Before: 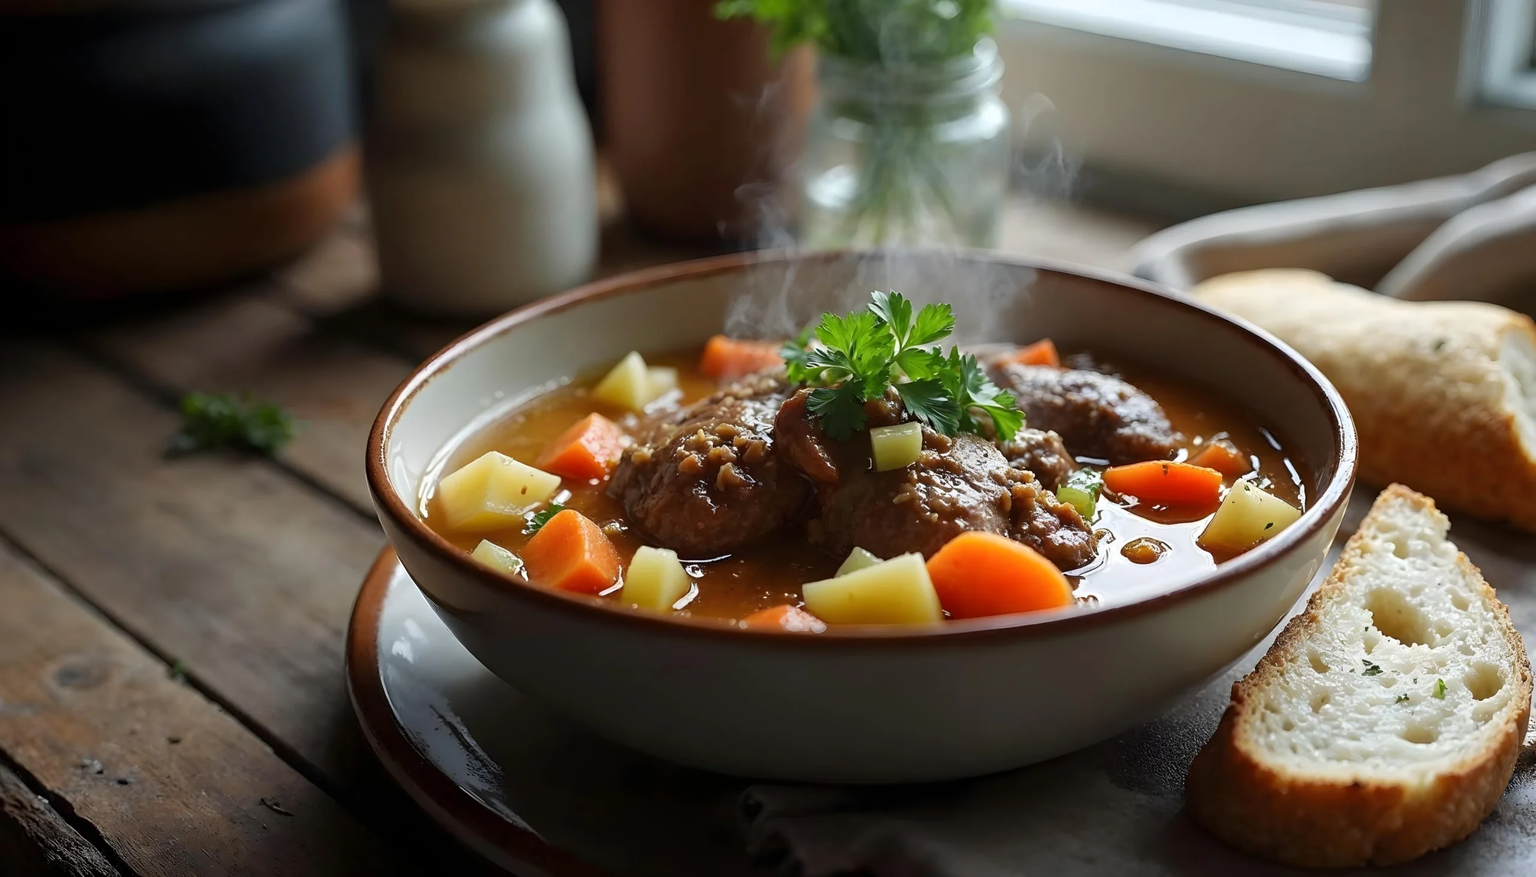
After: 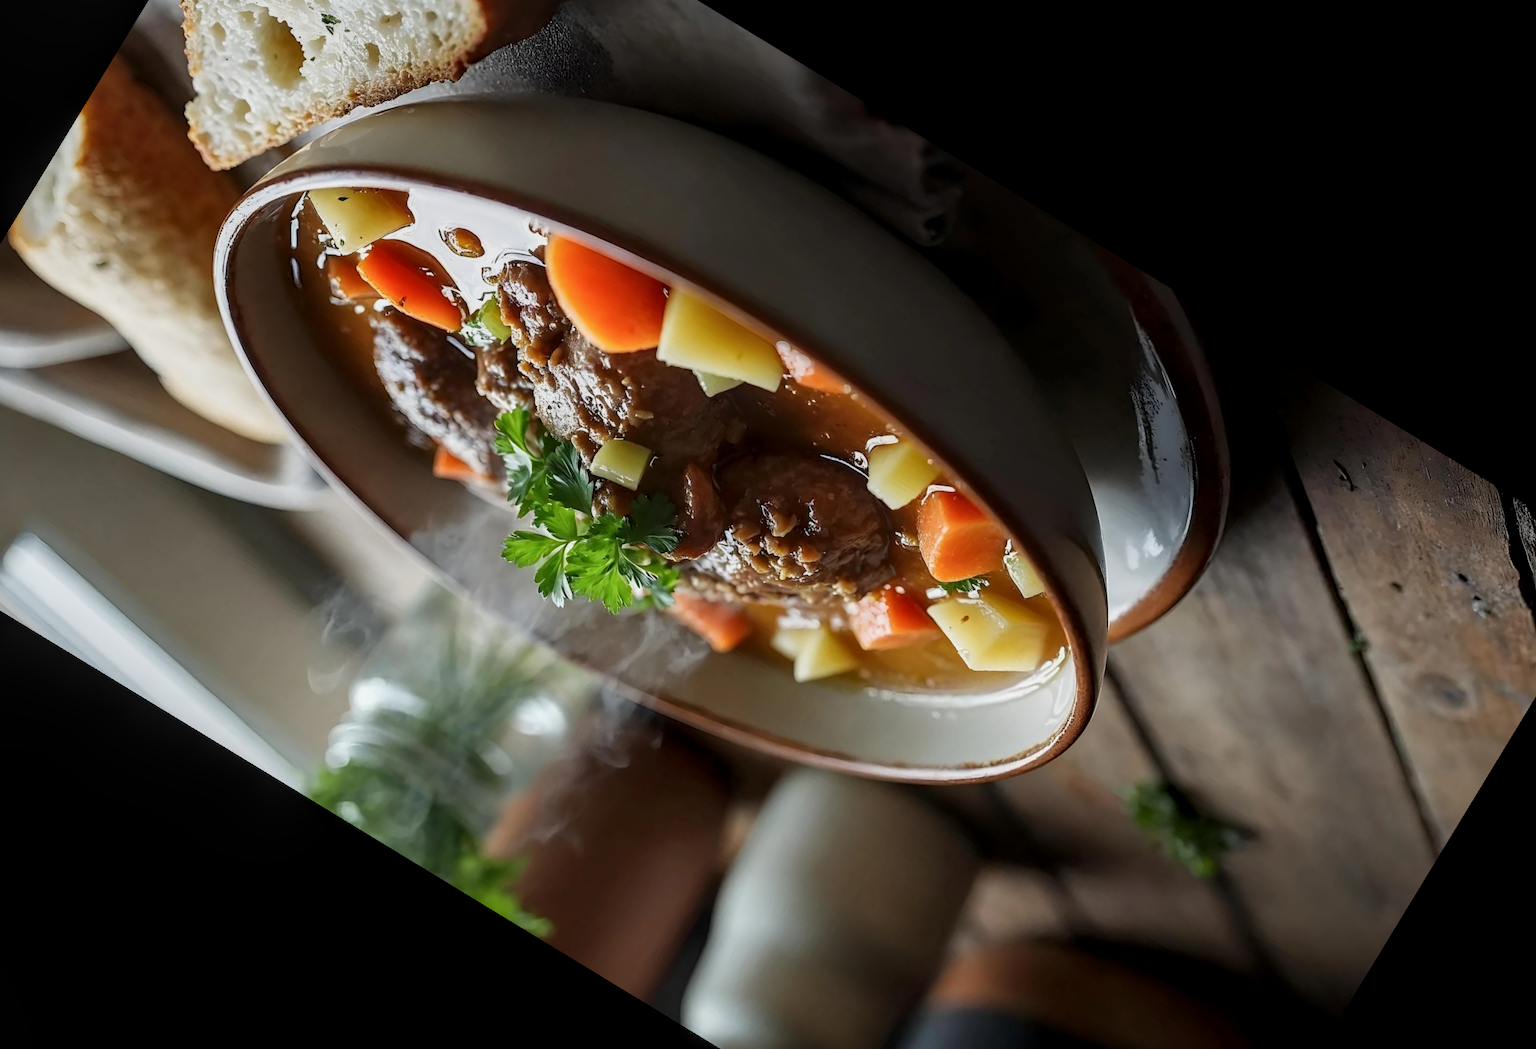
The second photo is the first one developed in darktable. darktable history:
sigmoid: contrast 1.22, skew 0.65
local contrast: detail 130%
crop and rotate: angle 148.68°, left 9.111%, top 15.603%, right 4.588%, bottom 17.041%
